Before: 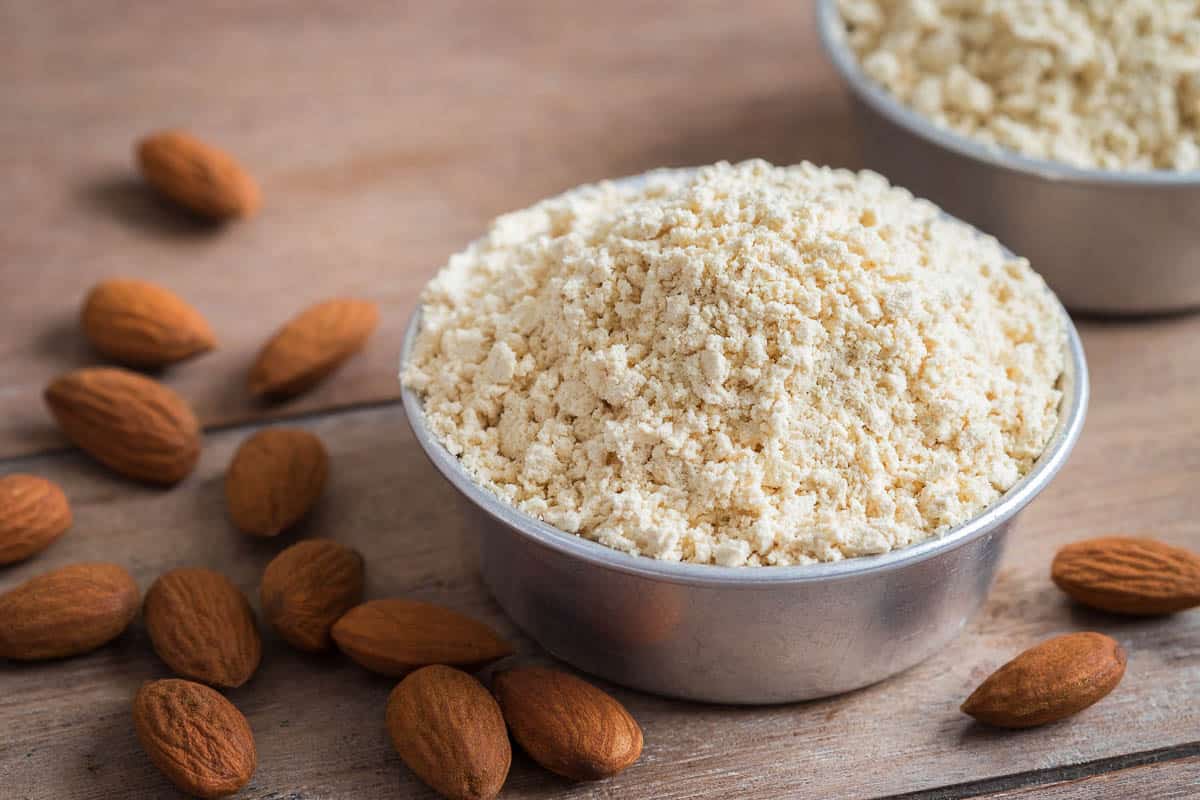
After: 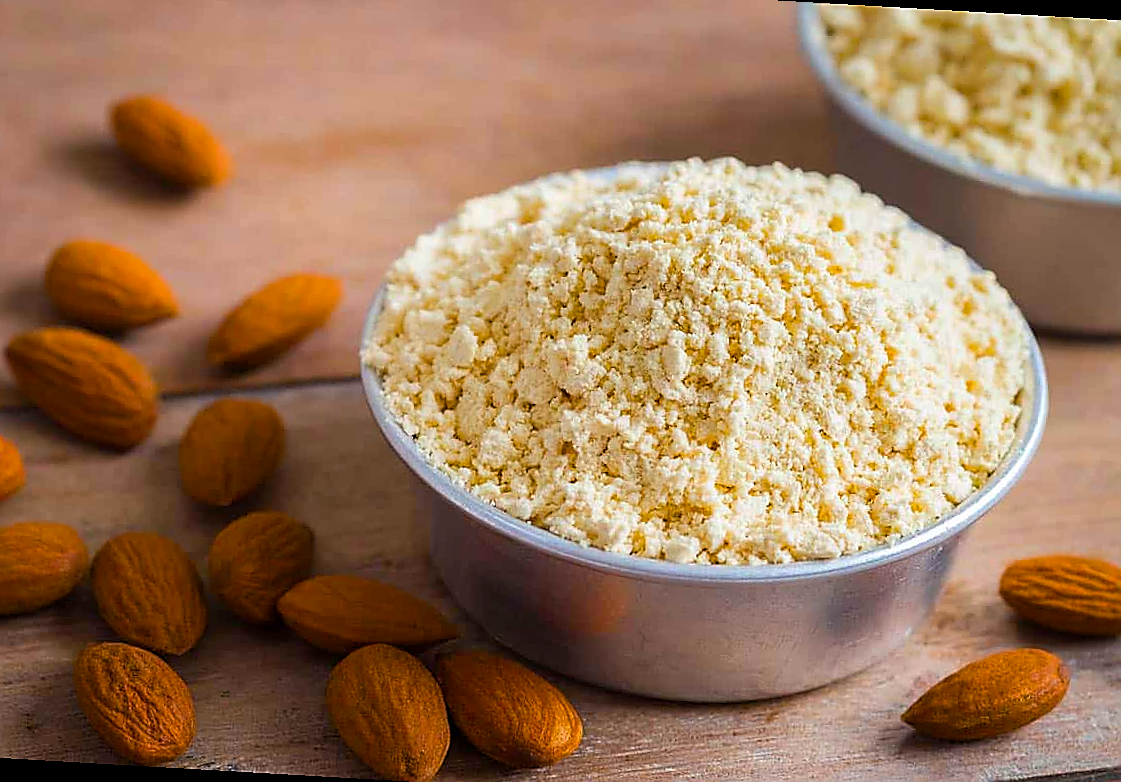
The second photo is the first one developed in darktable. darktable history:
color balance rgb: perceptual saturation grading › global saturation 31.215%, global vibrance 41.355%
sharpen: radius 1.37, amount 1.267, threshold 0.82
crop and rotate: angle -3.3°, left 5.132%, top 5.204%, right 4.686%, bottom 4.623%
